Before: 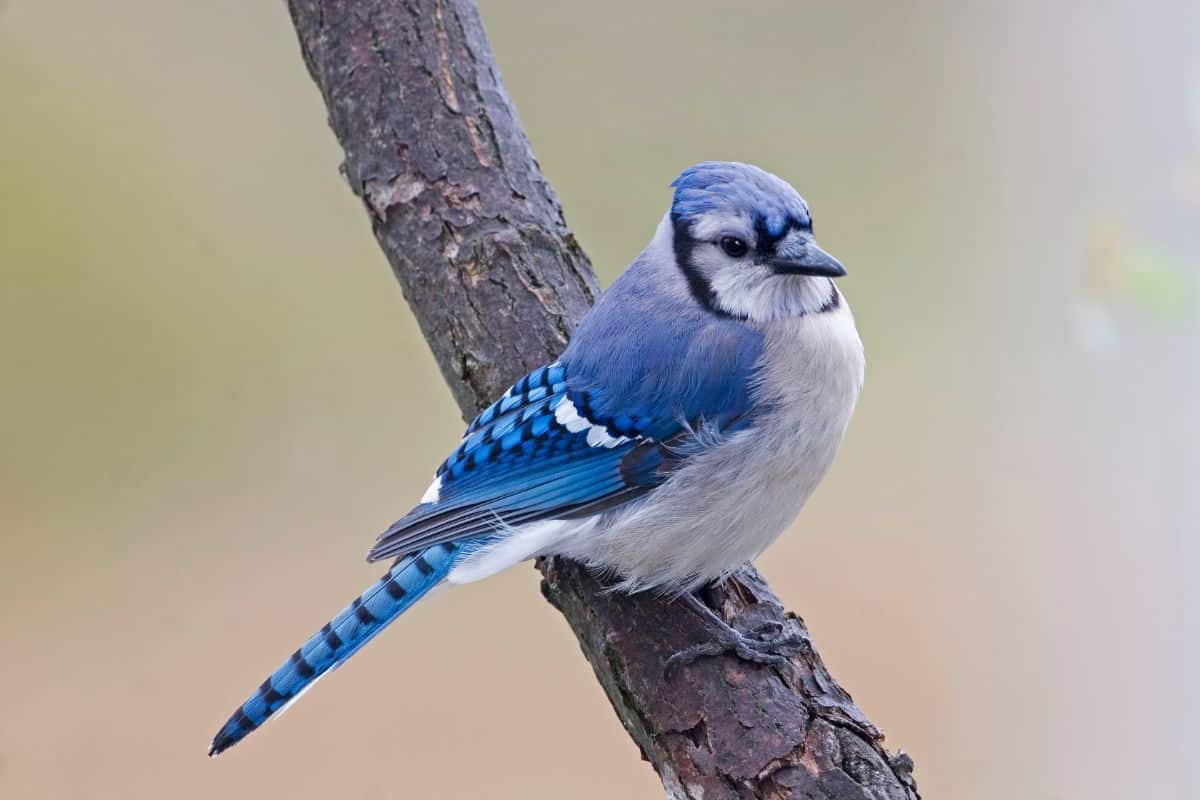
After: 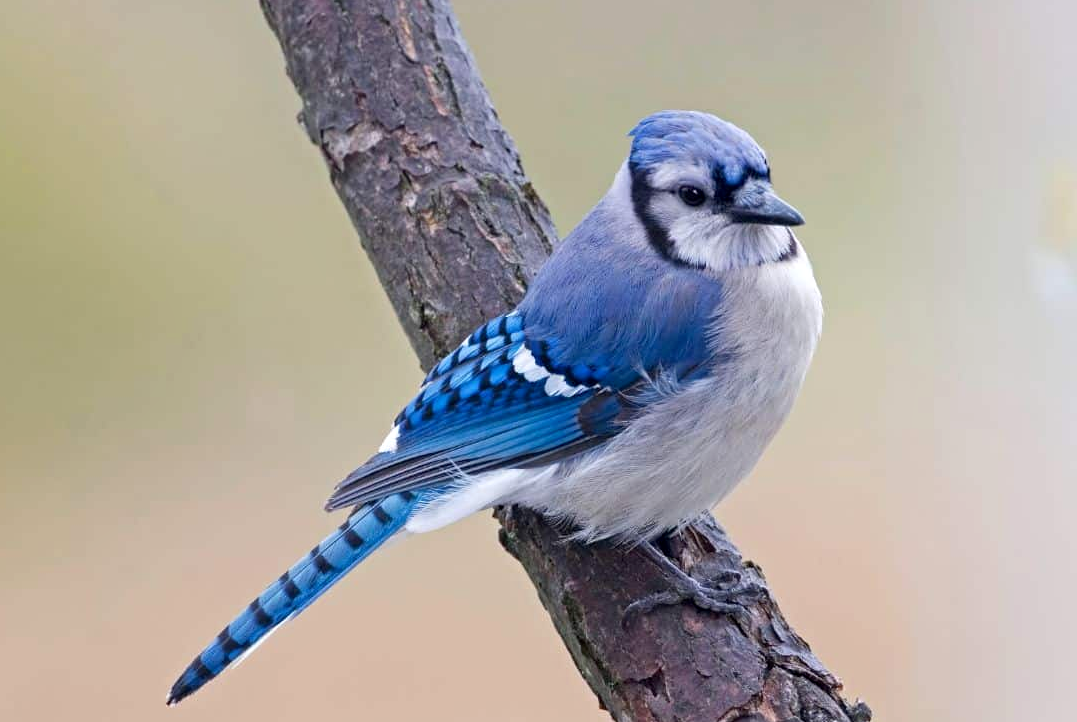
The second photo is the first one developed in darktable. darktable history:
exposure: black level correction 0.002, exposure 0.149 EV, compensate highlight preservation false
tone equalizer: mask exposure compensation -0.515 EV
crop: left 3.507%, top 6.382%, right 6.697%, bottom 3.294%
